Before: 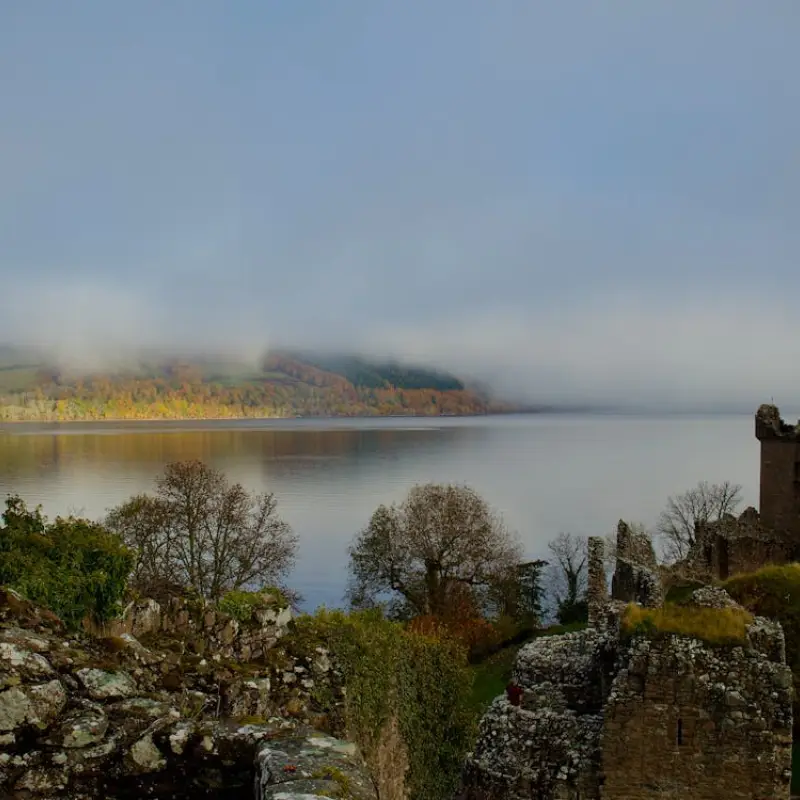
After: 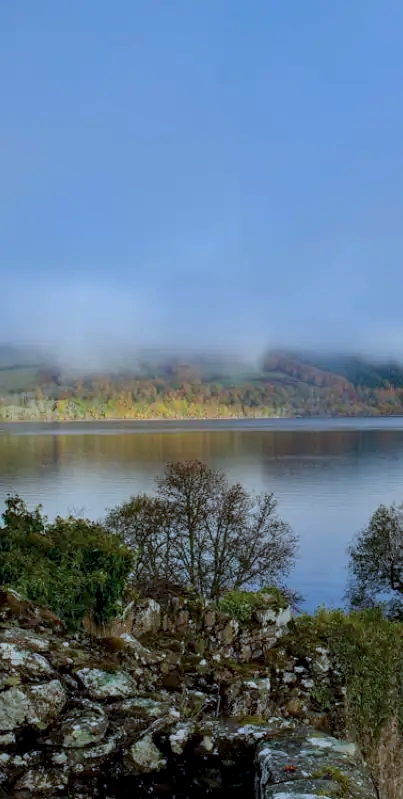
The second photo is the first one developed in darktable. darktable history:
sharpen: radius 2.865, amount 0.875, threshold 47.435
shadows and highlights: radius 336.15, shadows 28.94, soften with gaussian
crop and rotate: left 0.062%, top 0%, right 49.456%
tone equalizer: edges refinement/feathering 500, mask exposure compensation -1.57 EV, preserve details no
local contrast: on, module defaults
color zones: curves: ch1 [(0, 0.513) (0.143, 0.524) (0.286, 0.511) (0.429, 0.506) (0.571, 0.503) (0.714, 0.503) (0.857, 0.508) (1, 0.513)]
color calibration: illuminant custom, x 0.391, y 0.392, temperature 3851.49 K
